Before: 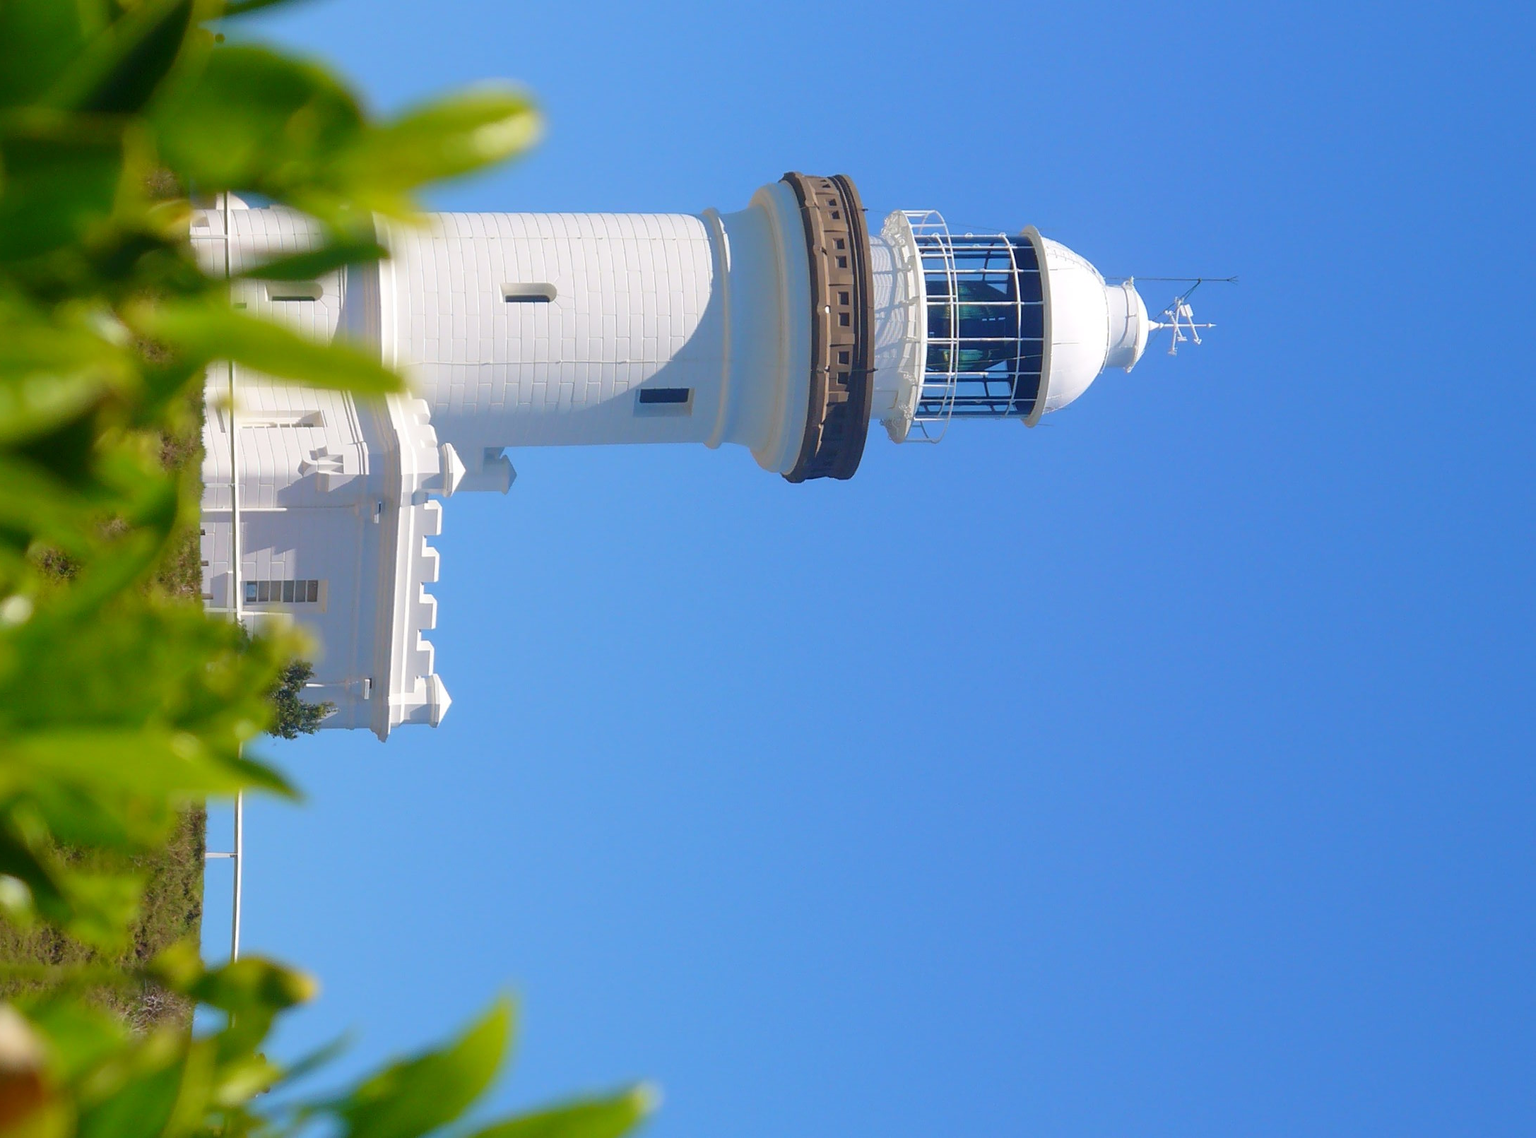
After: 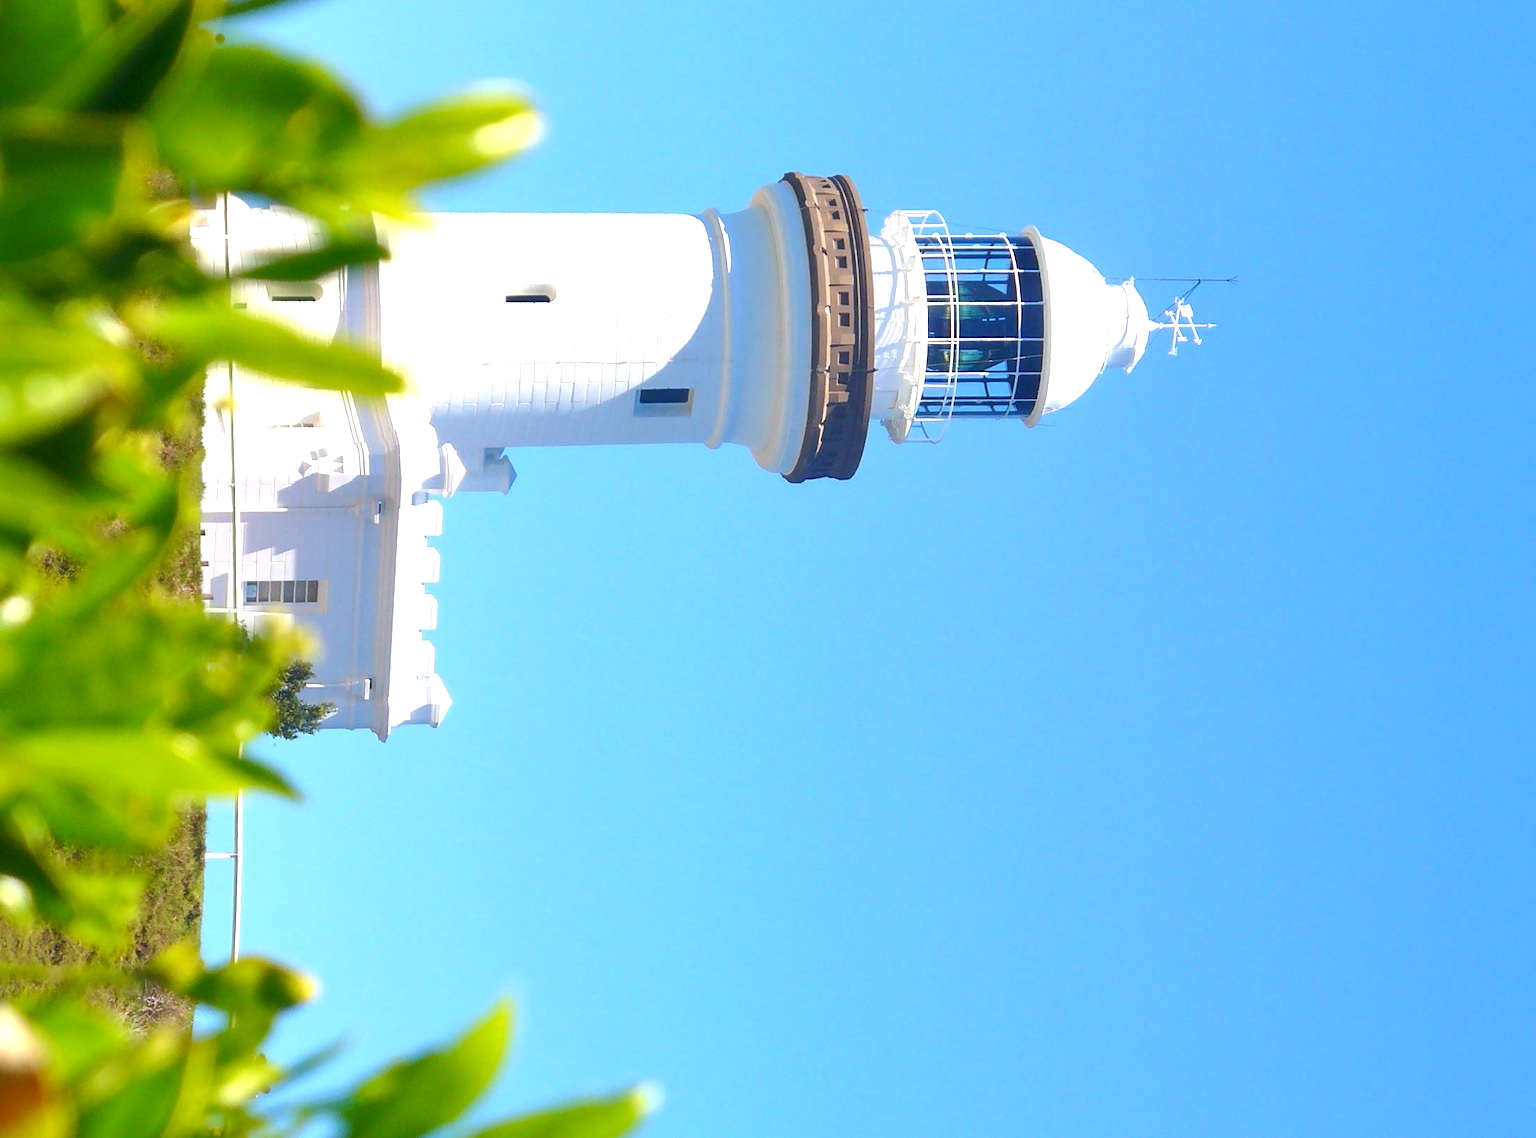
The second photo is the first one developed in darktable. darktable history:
tone equalizer: edges refinement/feathering 500, mask exposure compensation -1.57 EV, preserve details no
shadows and highlights: radius 126.64, shadows 30.55, highlights -31.13, low approximation 0.01, soften with gaussian
exposure: black level correction 0.001, exposure 1.116 EV, compensate highlight preservation false
